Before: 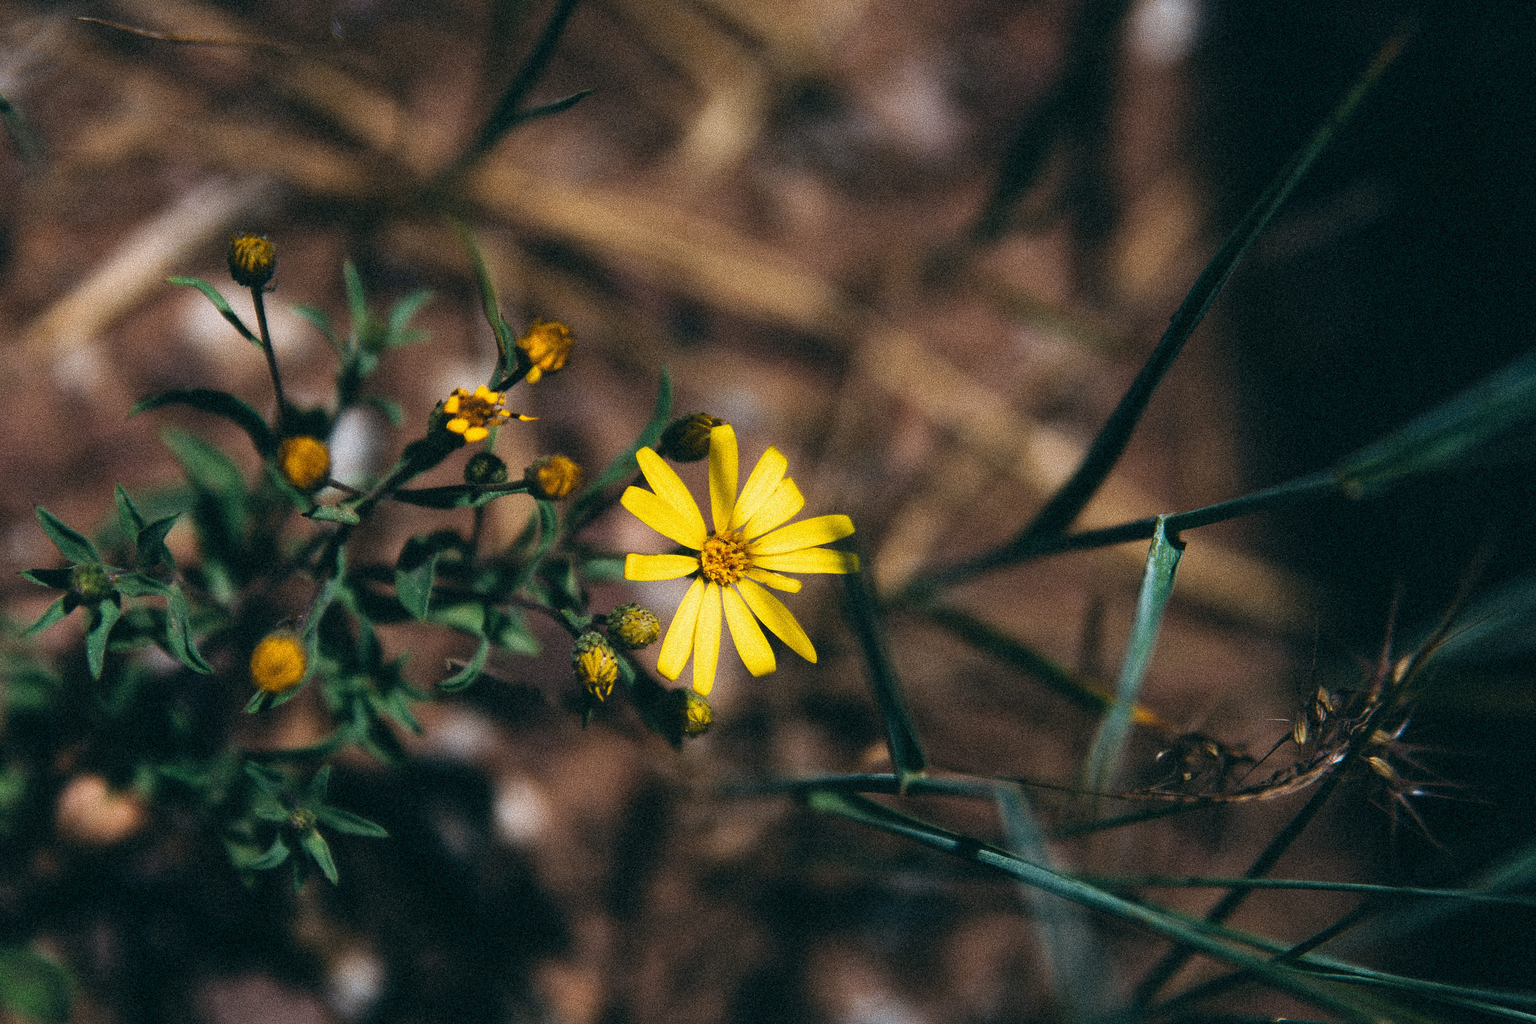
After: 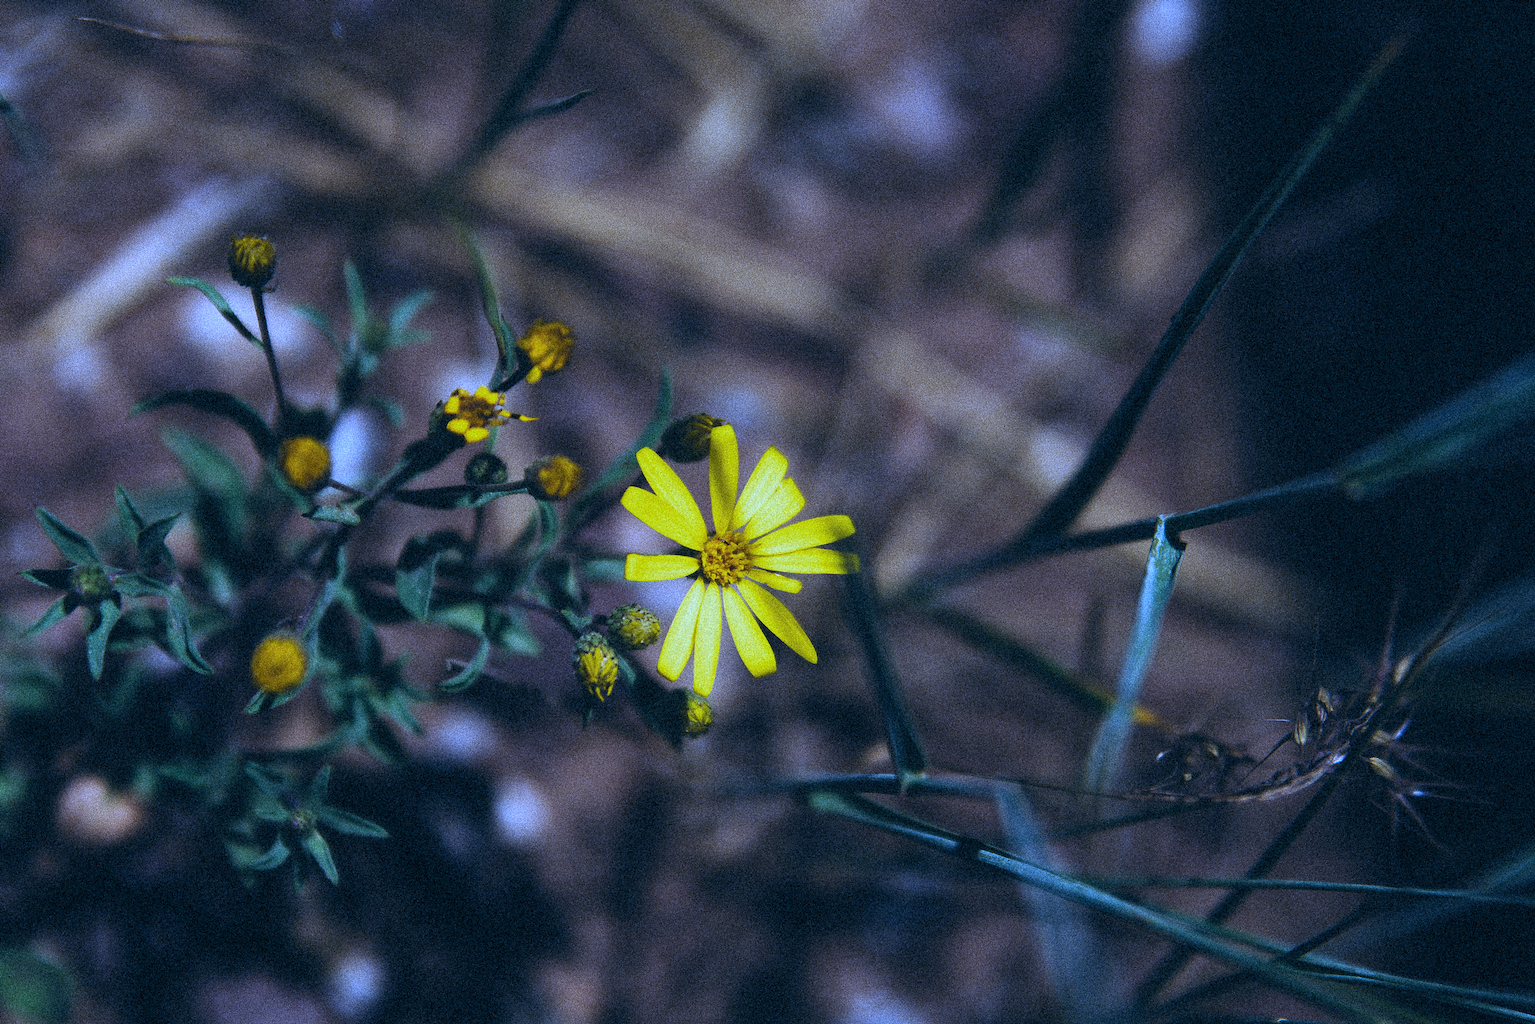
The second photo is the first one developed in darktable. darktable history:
grain: mid-tones bias 0%
white balance: red 0.766, blue 1.537
